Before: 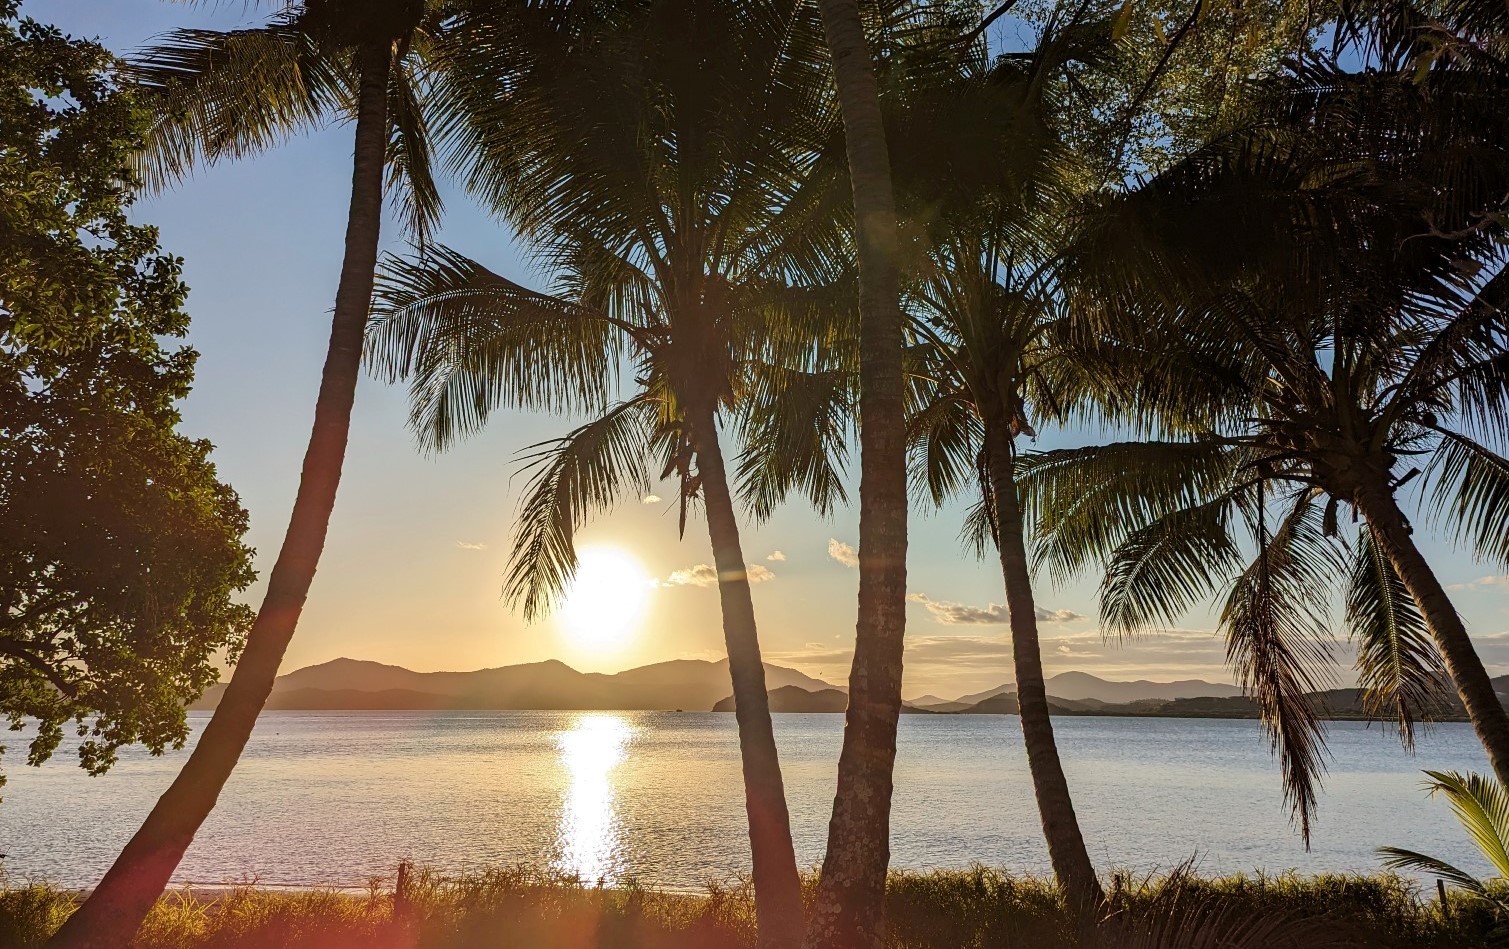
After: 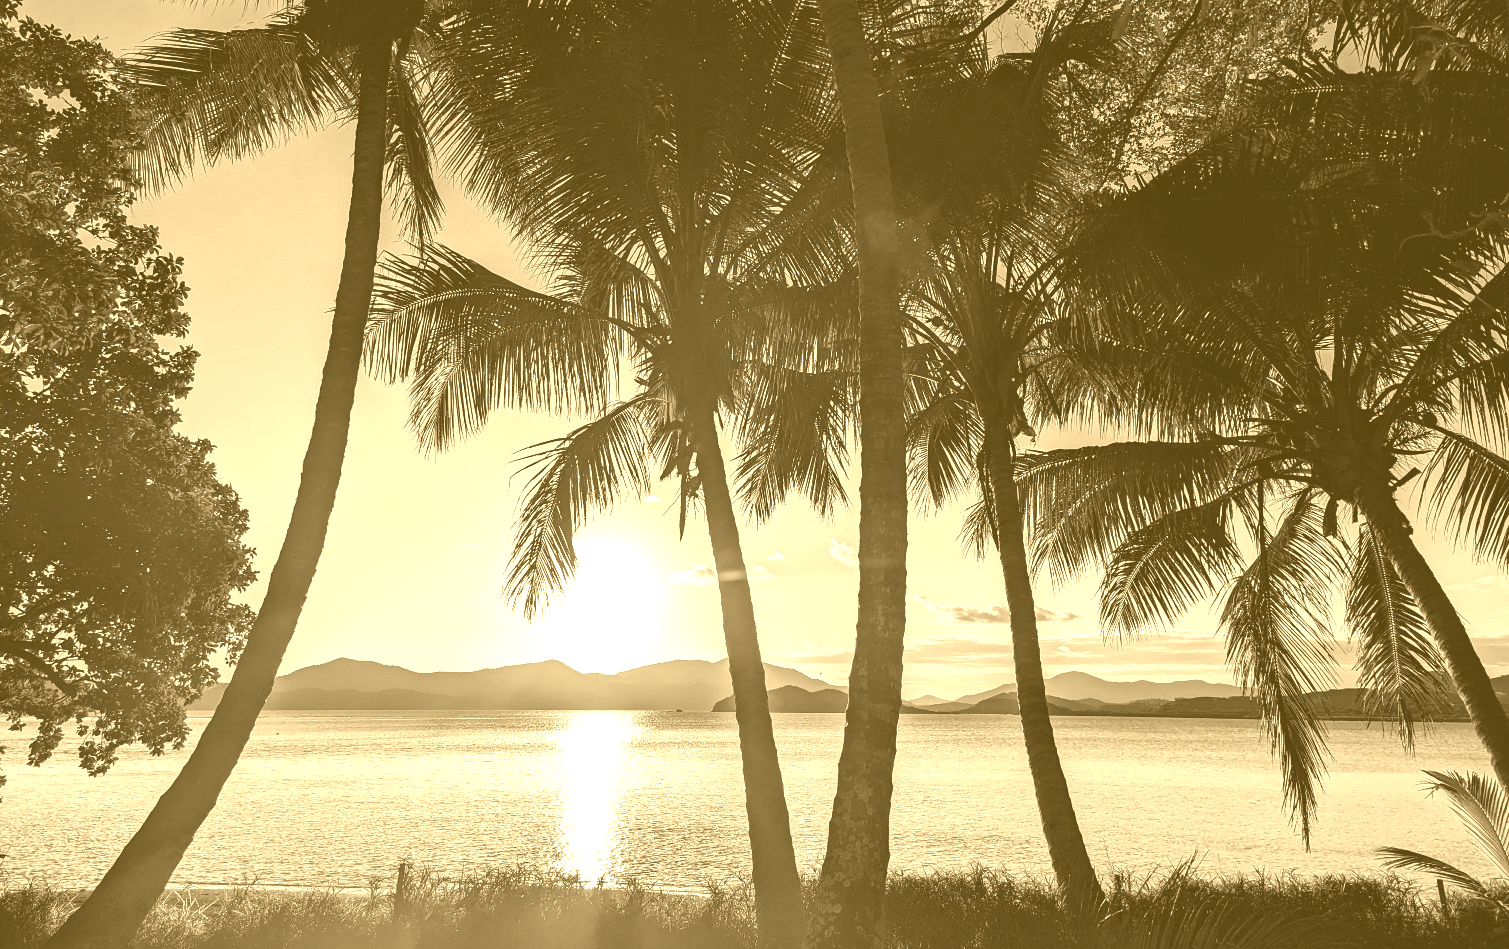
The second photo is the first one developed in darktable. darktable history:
colorize: hue 36°, source mix 100%
contrast brightness saturation: contrast 0.07, brightness -0.13, saturation 0.06
